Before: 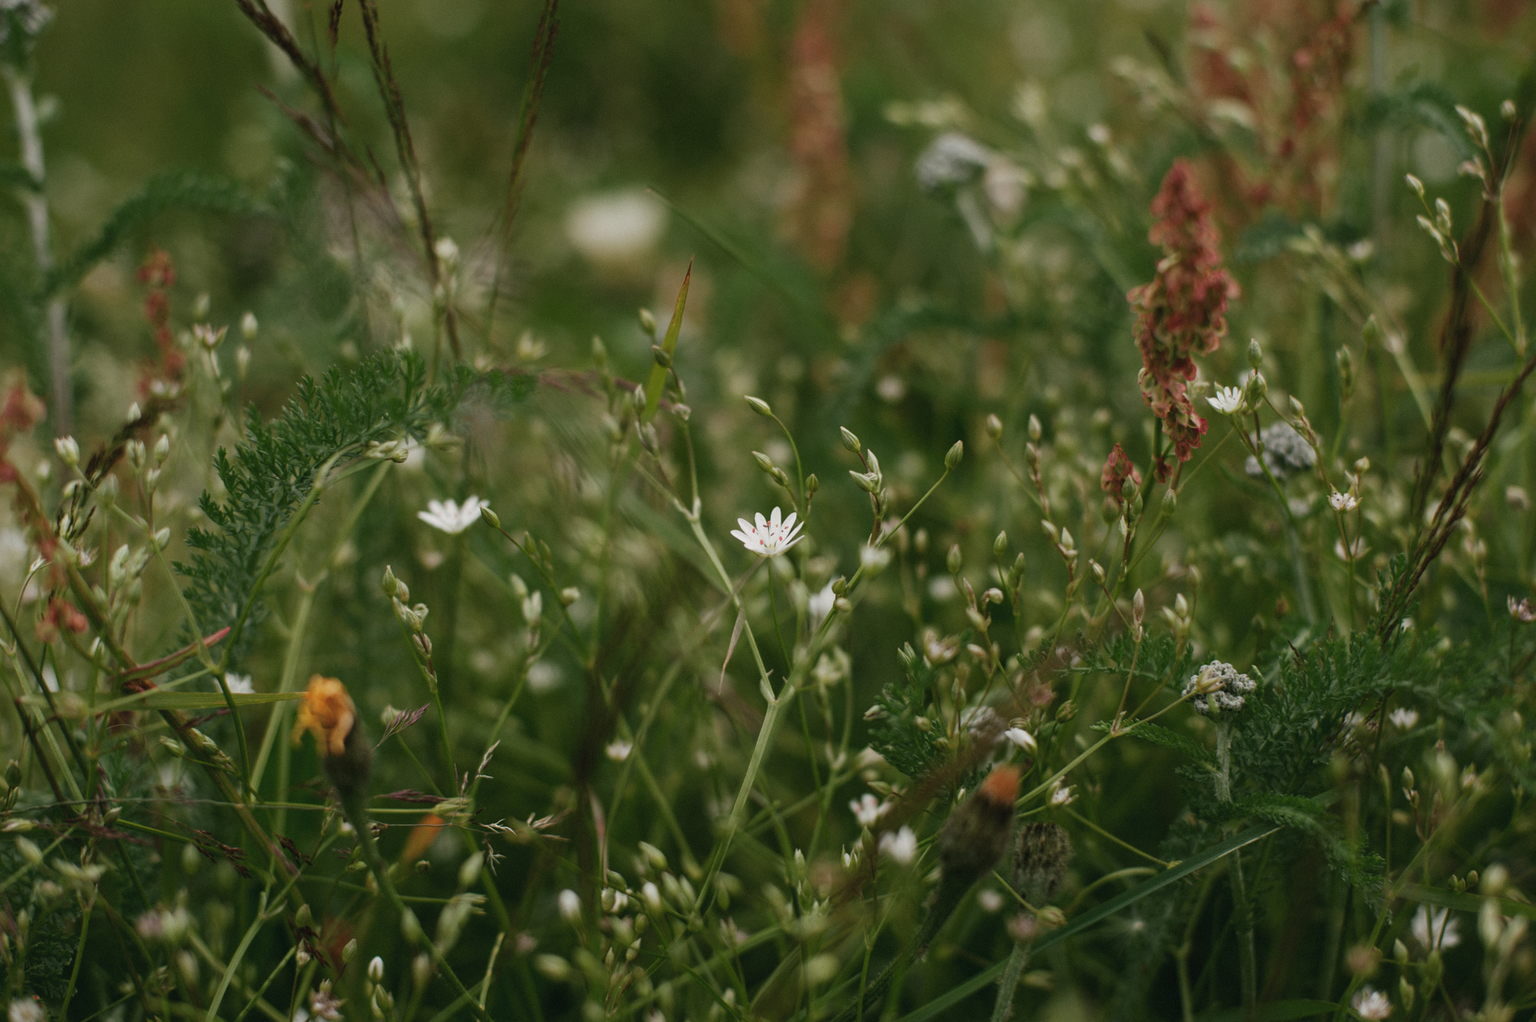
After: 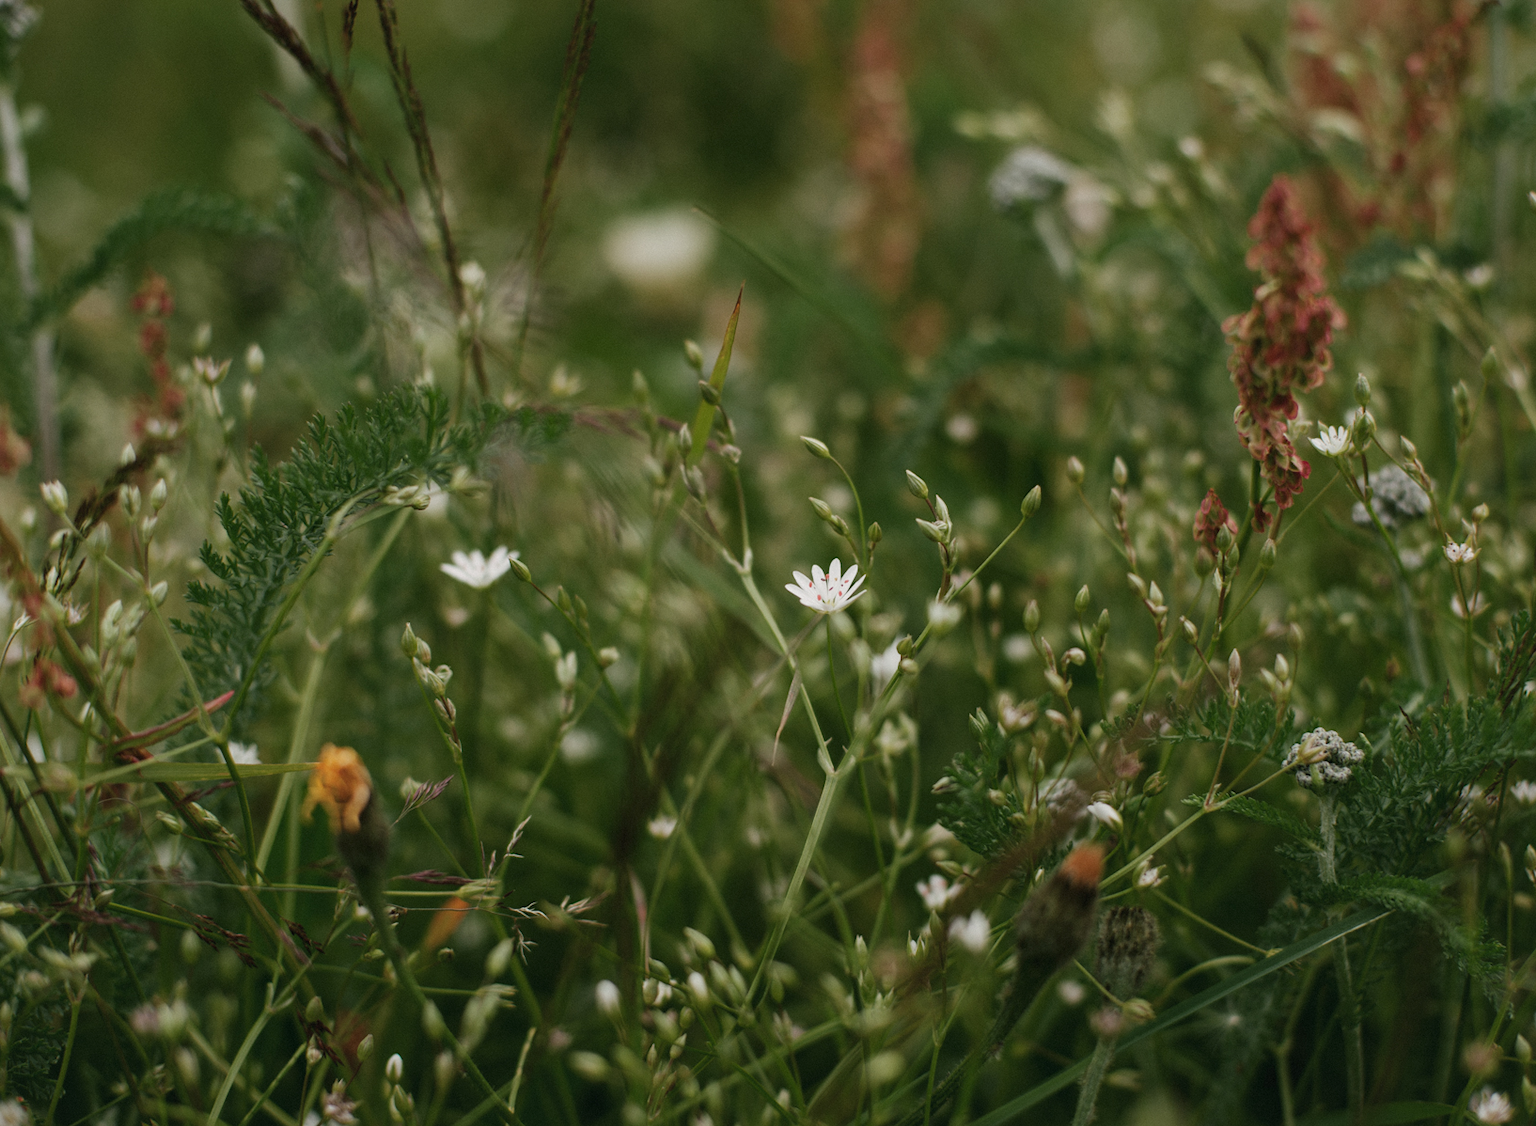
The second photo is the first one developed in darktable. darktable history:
crop and rotate: left 1.174%, right 8.007%
local contrast: mode bilateral grid, contrast 100, coarseness 100, detail 109%, midtone range 0.2
